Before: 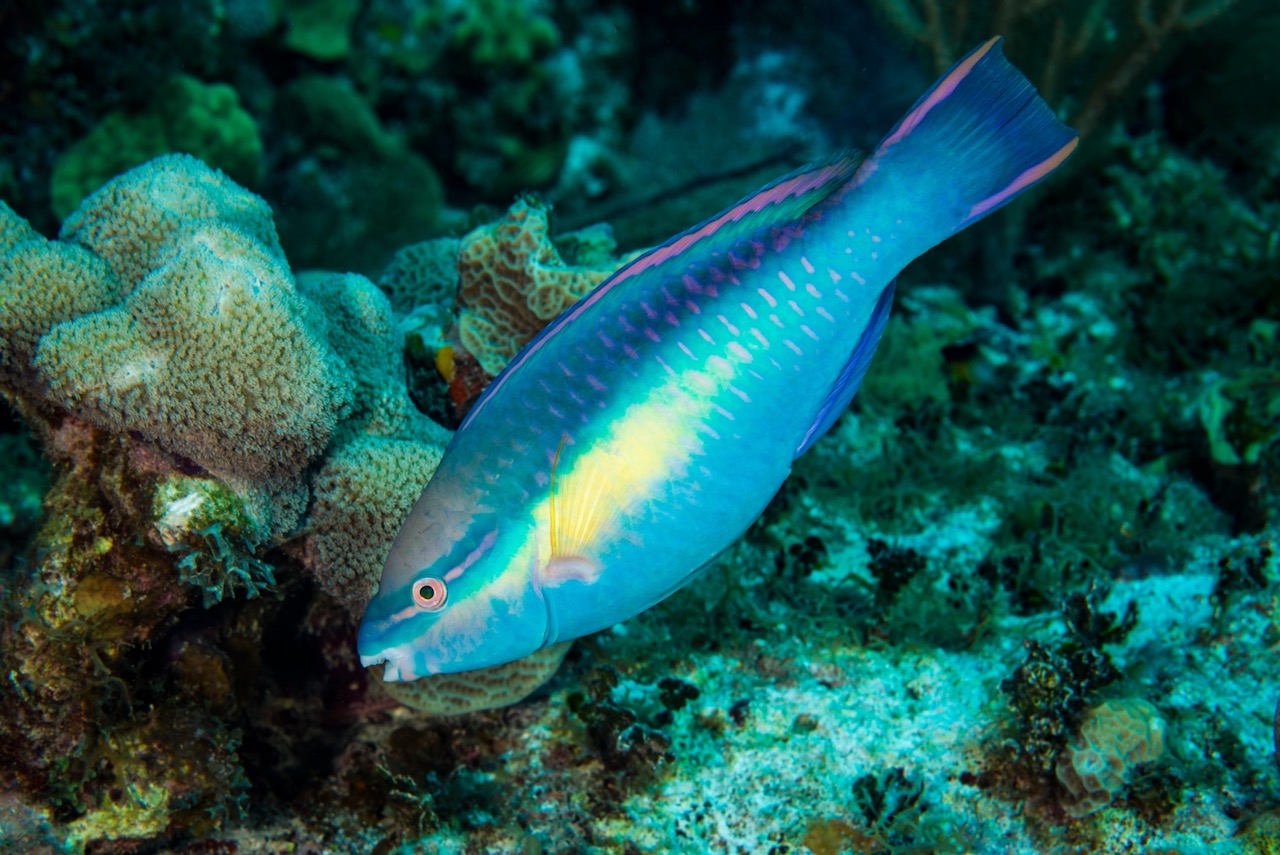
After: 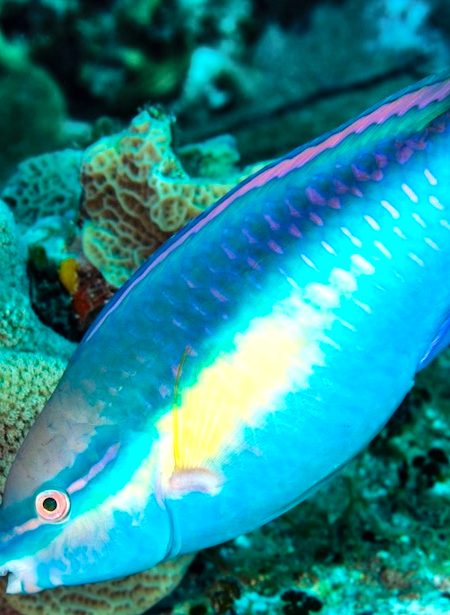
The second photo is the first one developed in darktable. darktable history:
tone equalizer: -8 EV -0.782 EV, -7 EV -0.706 EV, -6 EV -0.591 EV, -5 EV -0.362 EV, -3 EV 0.367 EV, -2 EV 0.6 EV, -1 EV 0.674 EV, +0 EV 0.75 EV
color correction: highlights b* -0.056, saturation 1.12
crop and rotate: left 29.511%, top 10.336%, right 35.313%, bottom 17.682%
shadows and highlights: shadows 76.13, highlights -60.61, soften with gaussian
